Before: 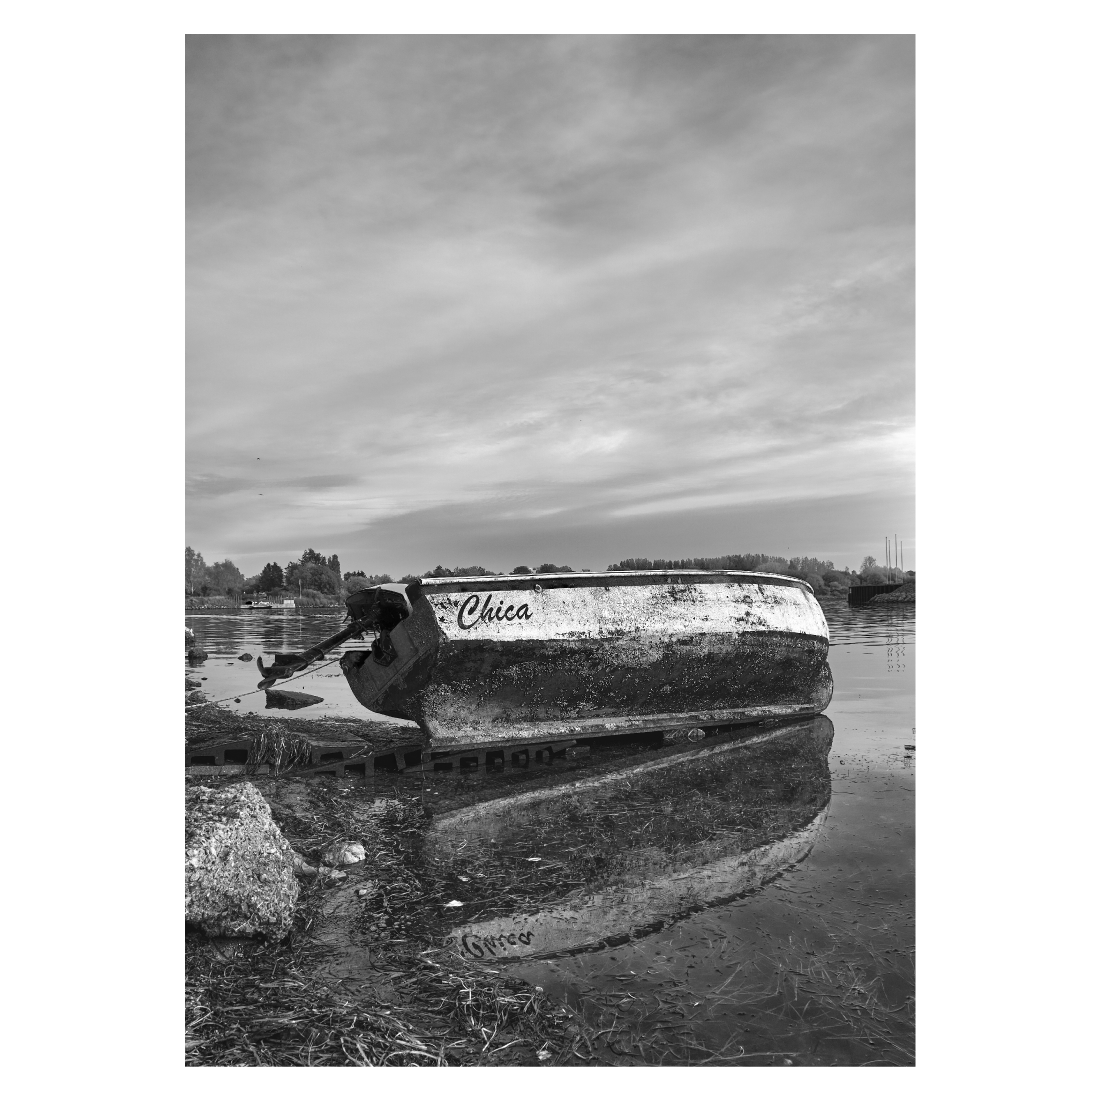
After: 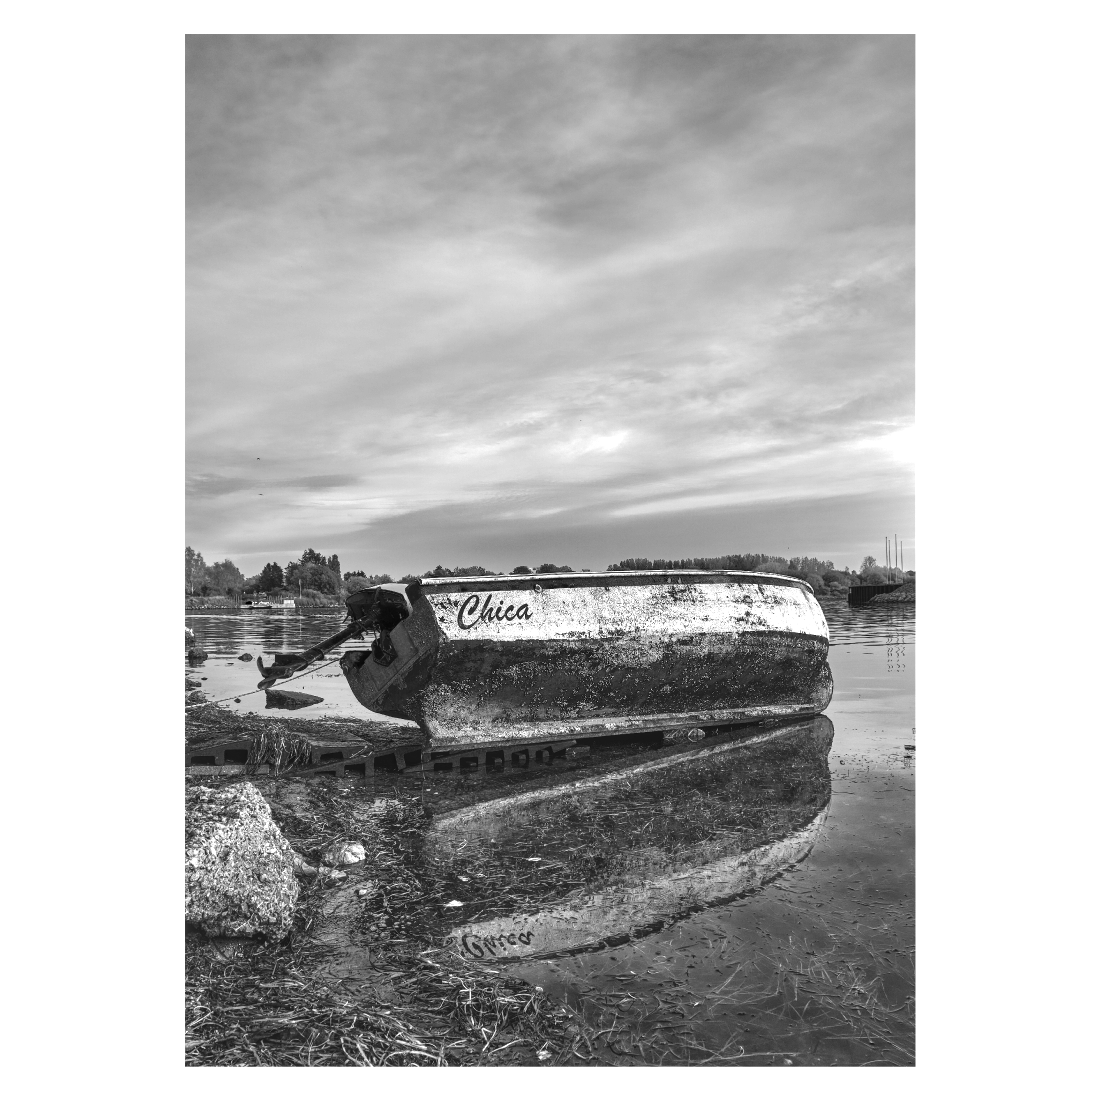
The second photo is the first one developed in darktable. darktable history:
local contrast: on, module defaults
exposure: exposure 0.29 EV, compensate highlight preservation false
contrast brightness saturation: contrast 0.03, brightness -0.04
